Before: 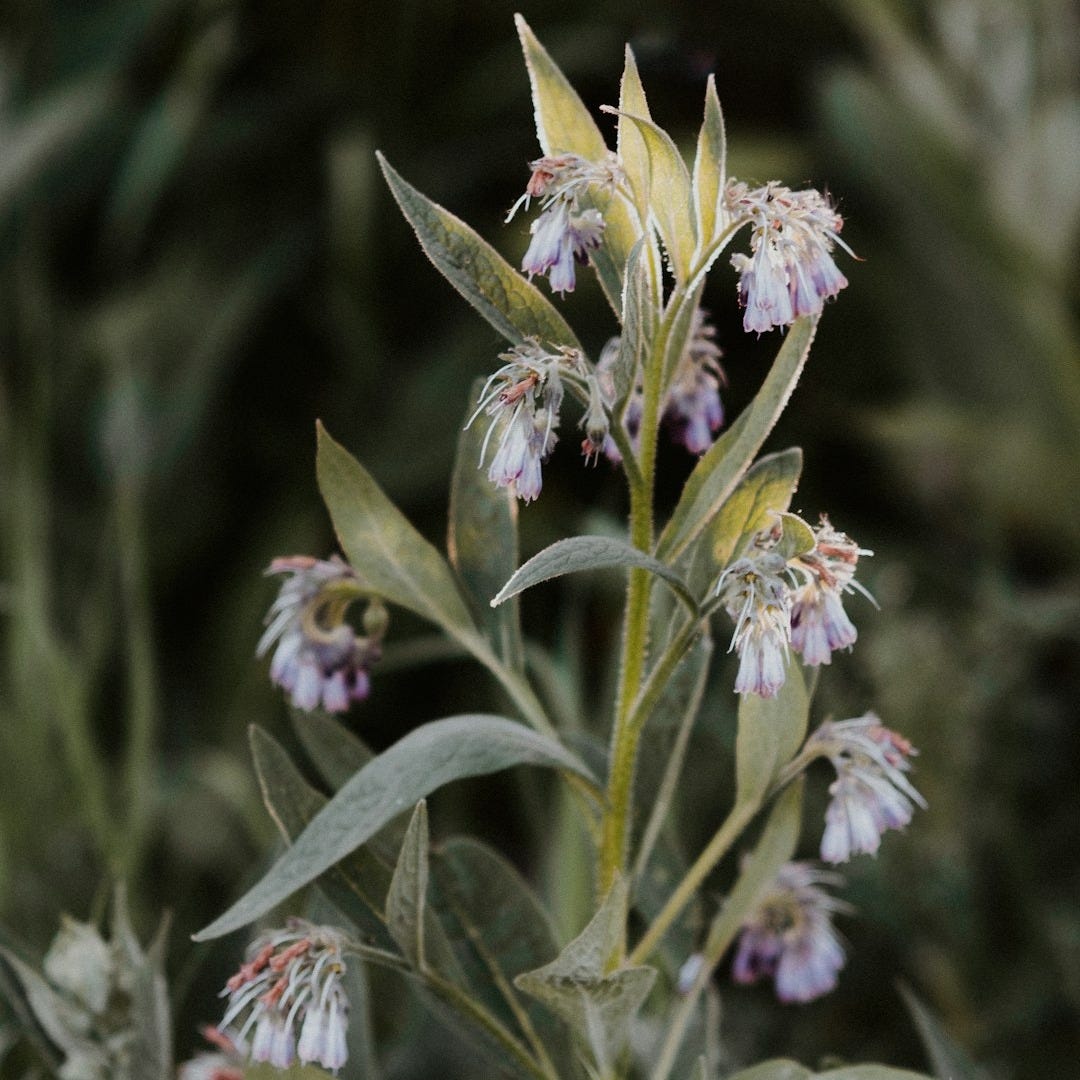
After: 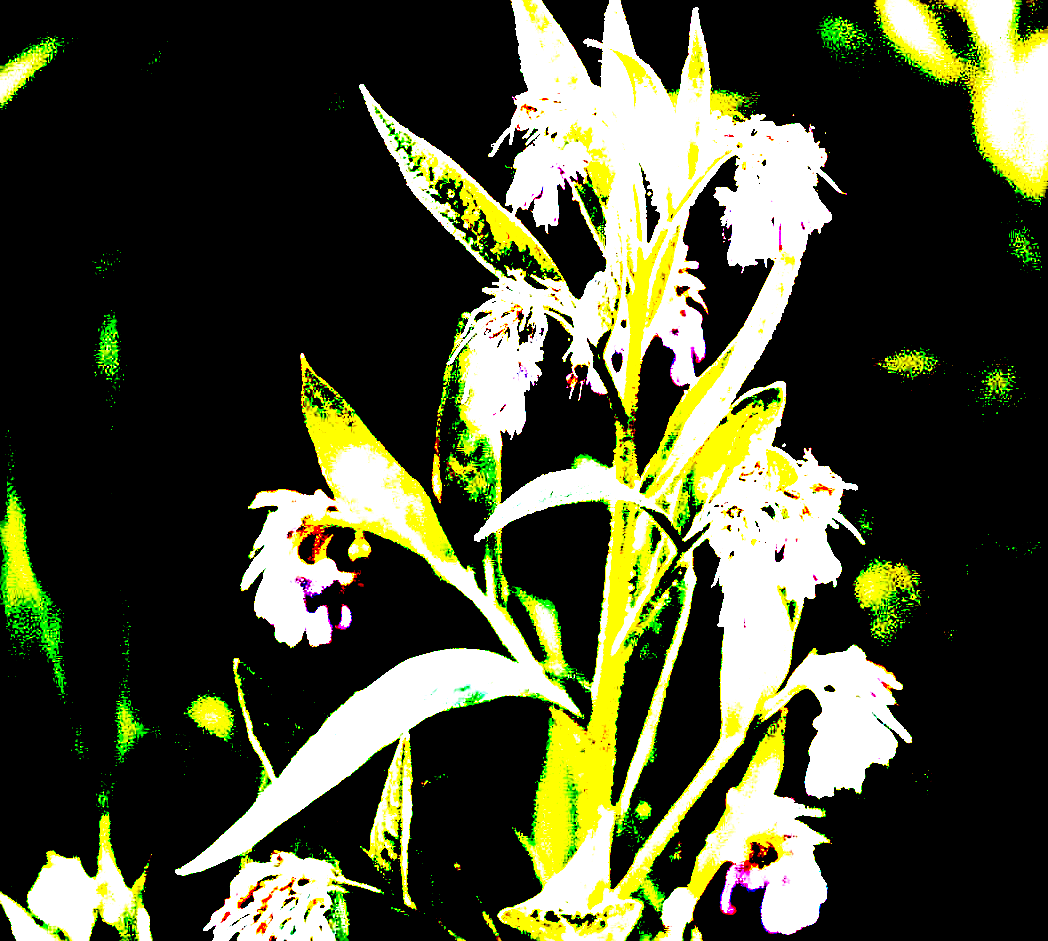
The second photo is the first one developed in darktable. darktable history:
sharpen: on, module defaults
crop: left 1.507%, top 6.147%, right 1.379%, bottom 6.637%
exposure: black level correction 0.1, exposure 3 EV, compensate highlight preservation false
